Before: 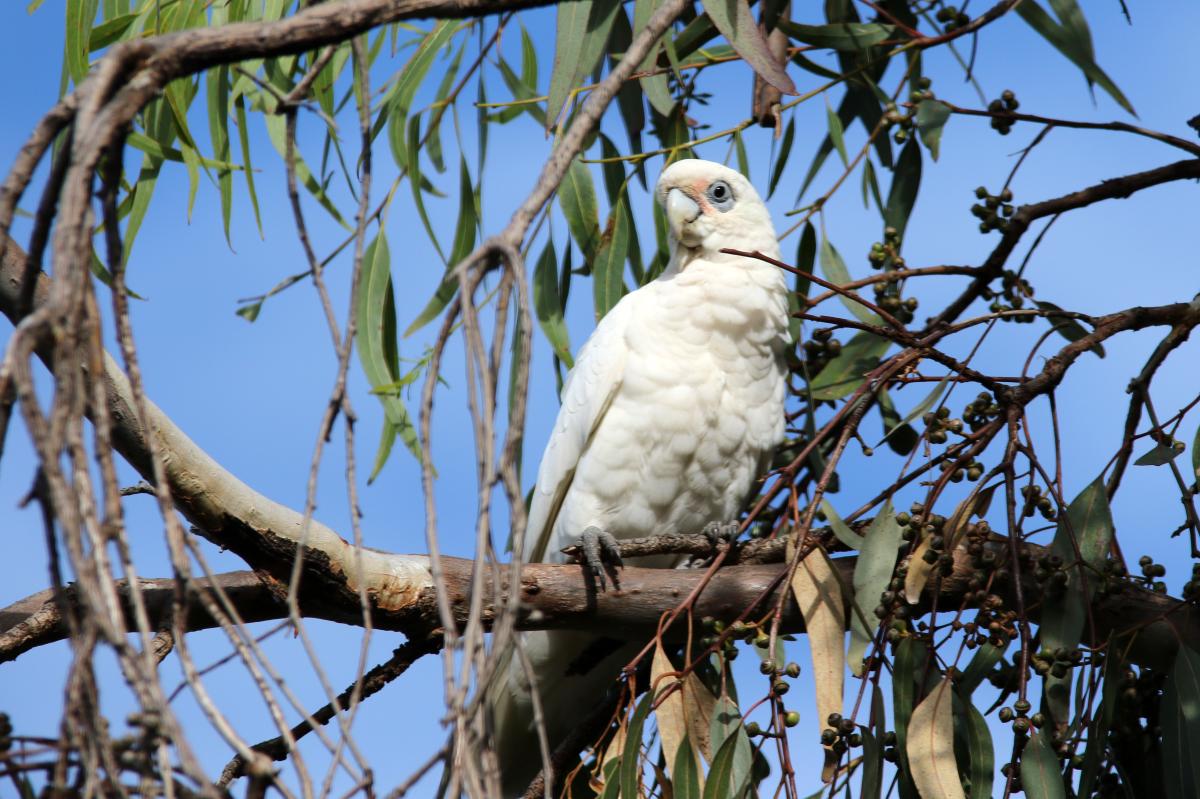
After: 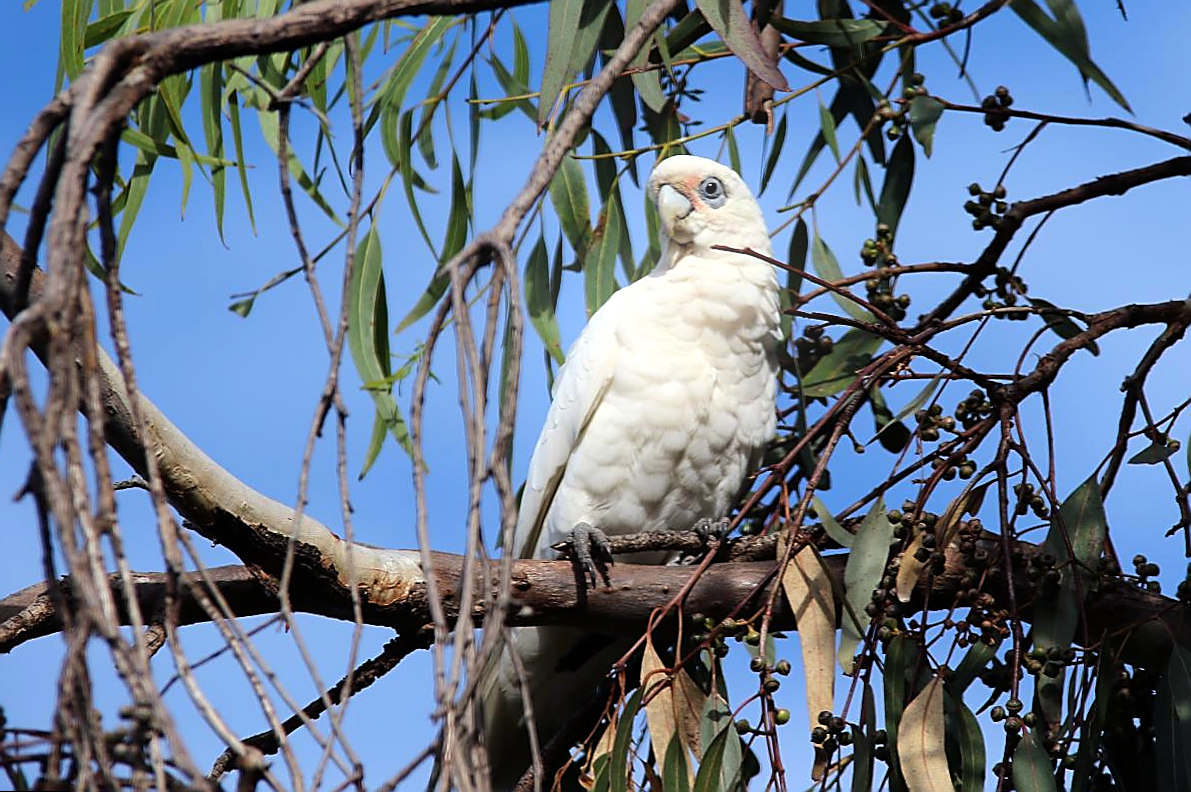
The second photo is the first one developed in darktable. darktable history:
rotate and perspective: rotation 0.192°, lens shift (horizontal) -0.015, crop left 0.005, crop right 0.996, crop top 0.006, crop bottom 0.99
bloom: size 13.65%, threshold 98.39%, strength 4.82%
color balance: gamma [0.9, 0.988, 0.975, 1.025], gain [1.05, 1, 1, 1]
sharpen: radius 1.4, amount 1.25, threshold 0.7
